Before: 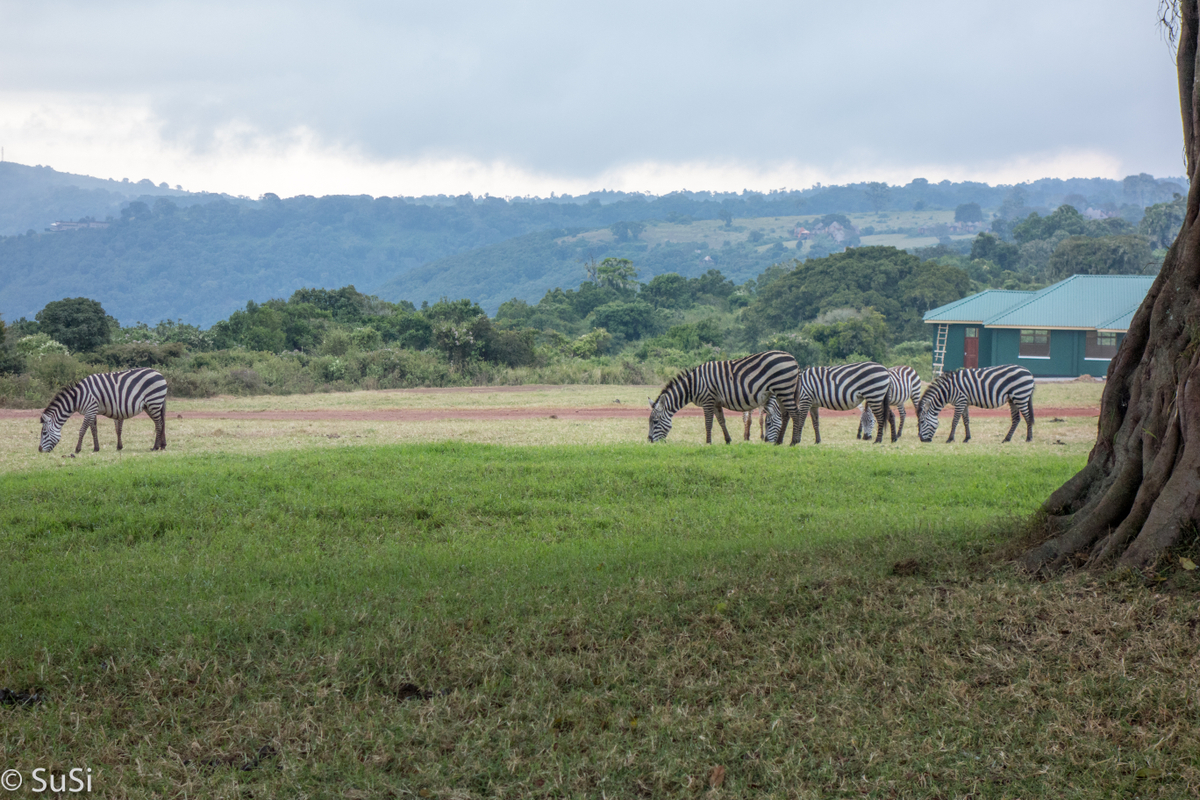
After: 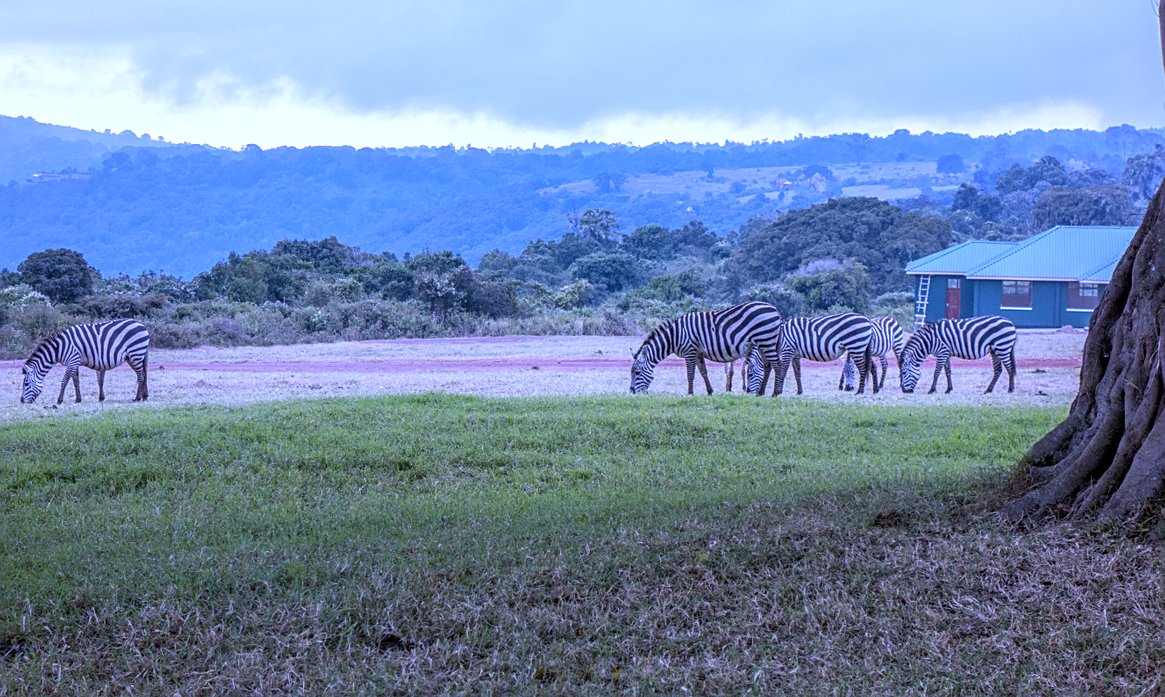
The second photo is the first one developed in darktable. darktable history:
local contrast: on, module defaults
sharpen: on, module defaults
crop: left 1.507%, top 6.147%, right 1.379%, bottom 6.637%
color correction: highlights a* -0.772, highlights b* -8.92
white balance: red 0.98, blue 1.61
shadows and highlights: shadows 25, highlights -25
